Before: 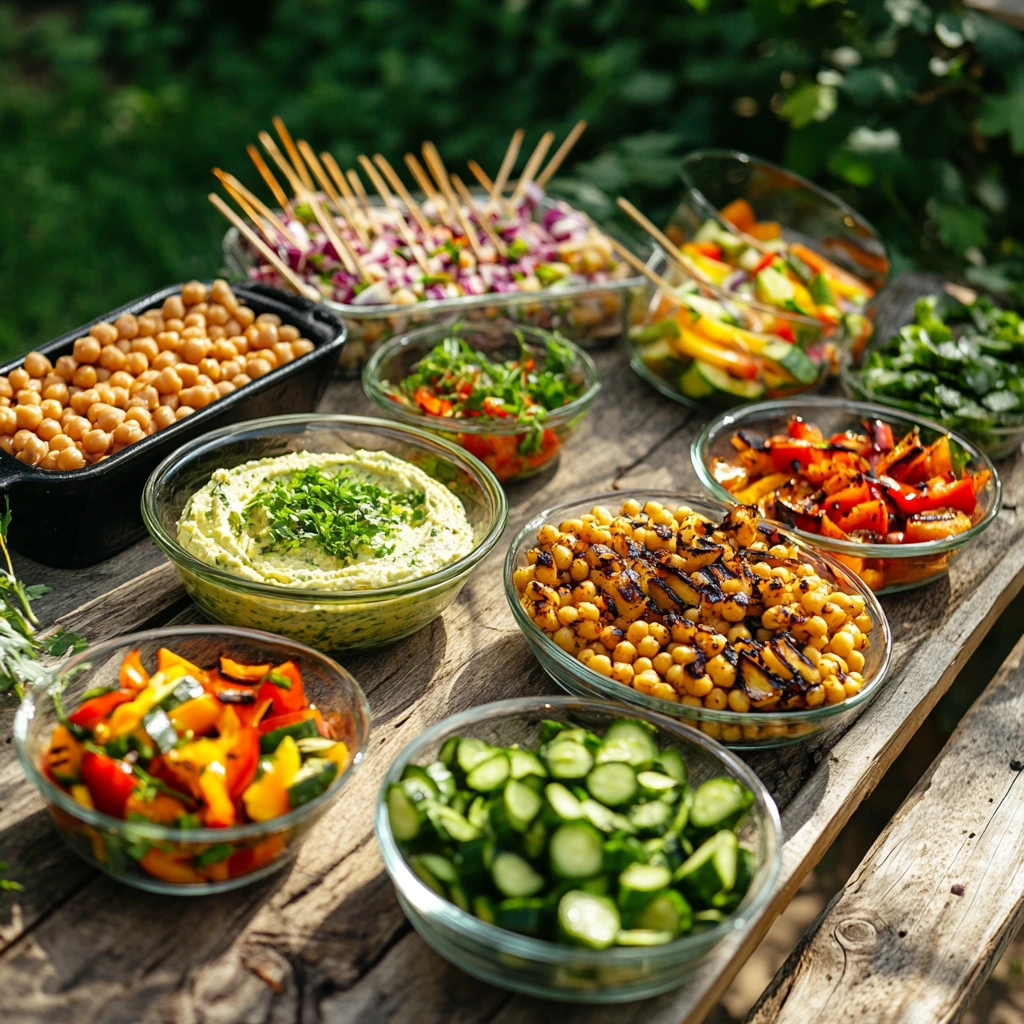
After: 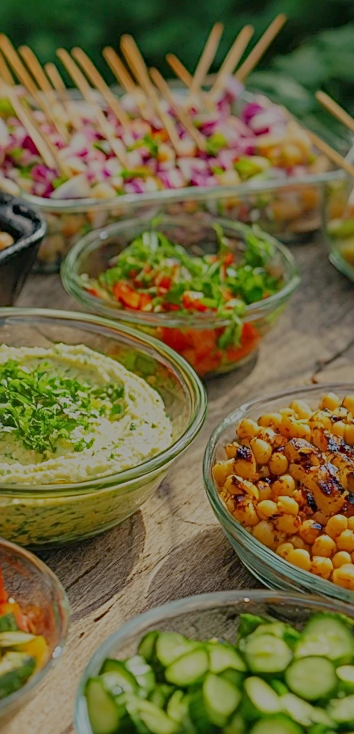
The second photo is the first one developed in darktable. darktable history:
sharpen: on, module defaults
crop and rotate: left 29.423%, top 10.384%, right 35.954%, bottom 17.842%
exposure: exposure -0.312 EV, compensate exposure bias true, compensate highlight preservation false
filmic rgb: black relative exposure -13.99 EV, white relative exposure 7.94 EV, threshold 5.97 EV, hardness 3.73, latitude 49.58%, contrast 0.515, color science v4 (2020), enable highlight reconstruction true
